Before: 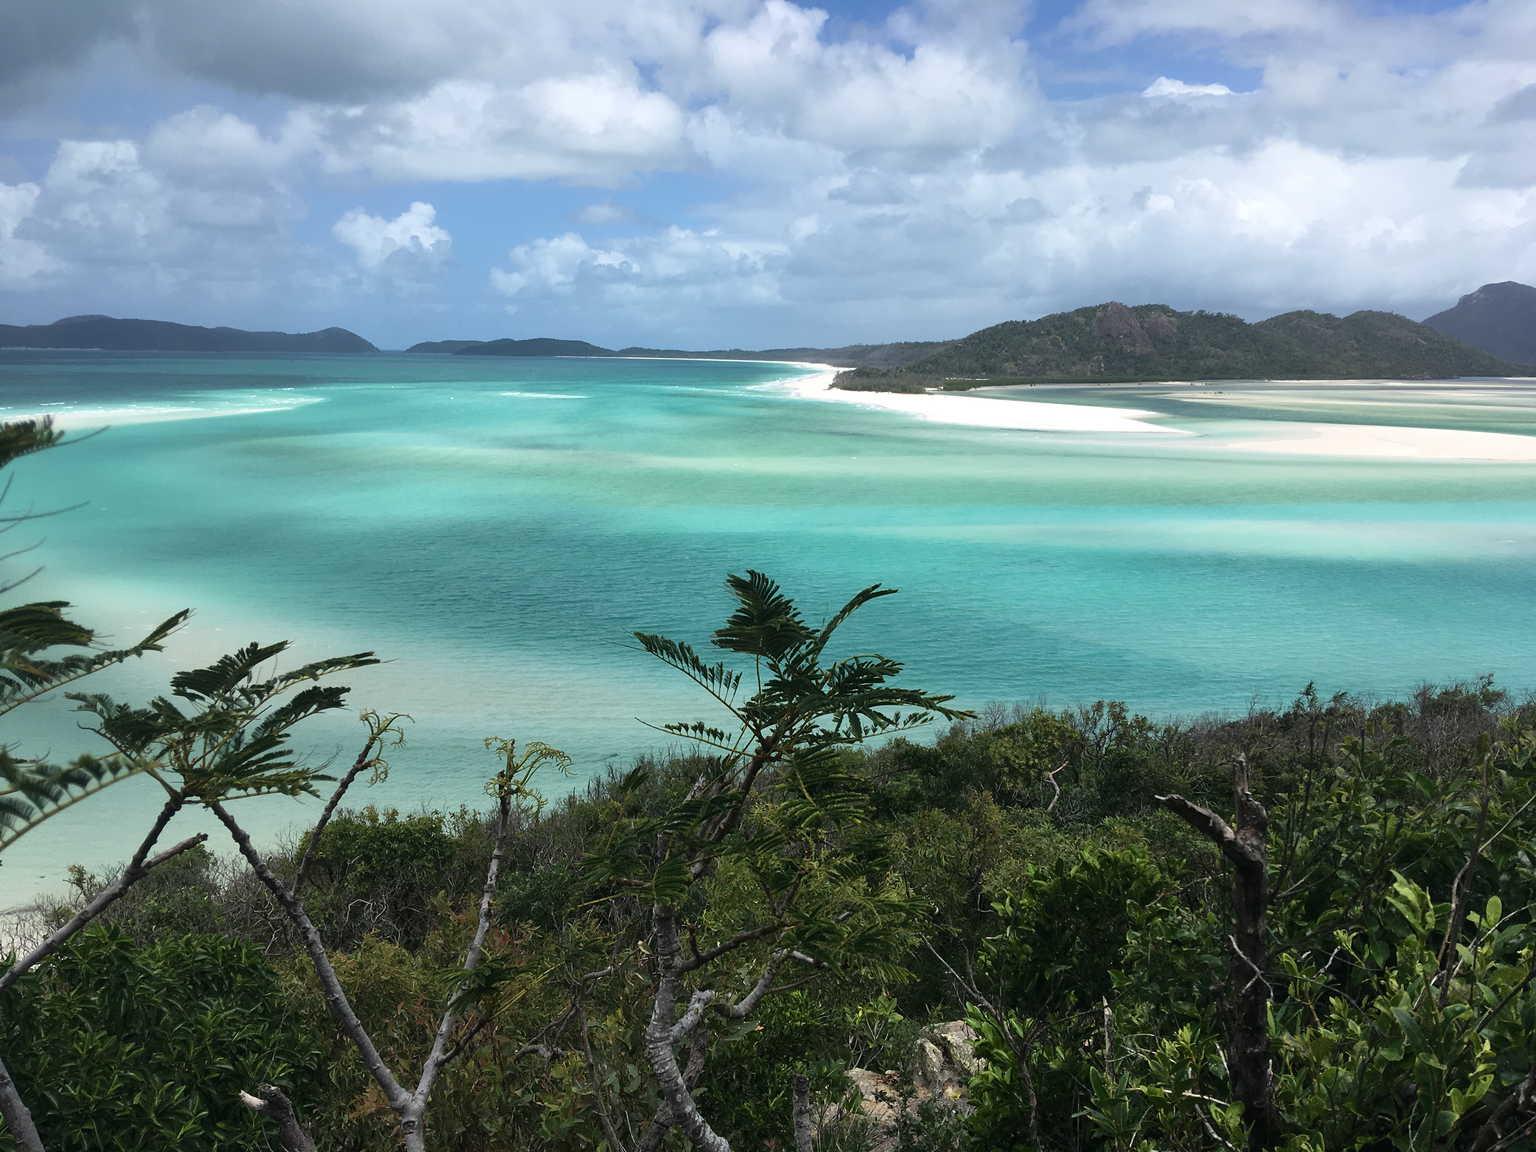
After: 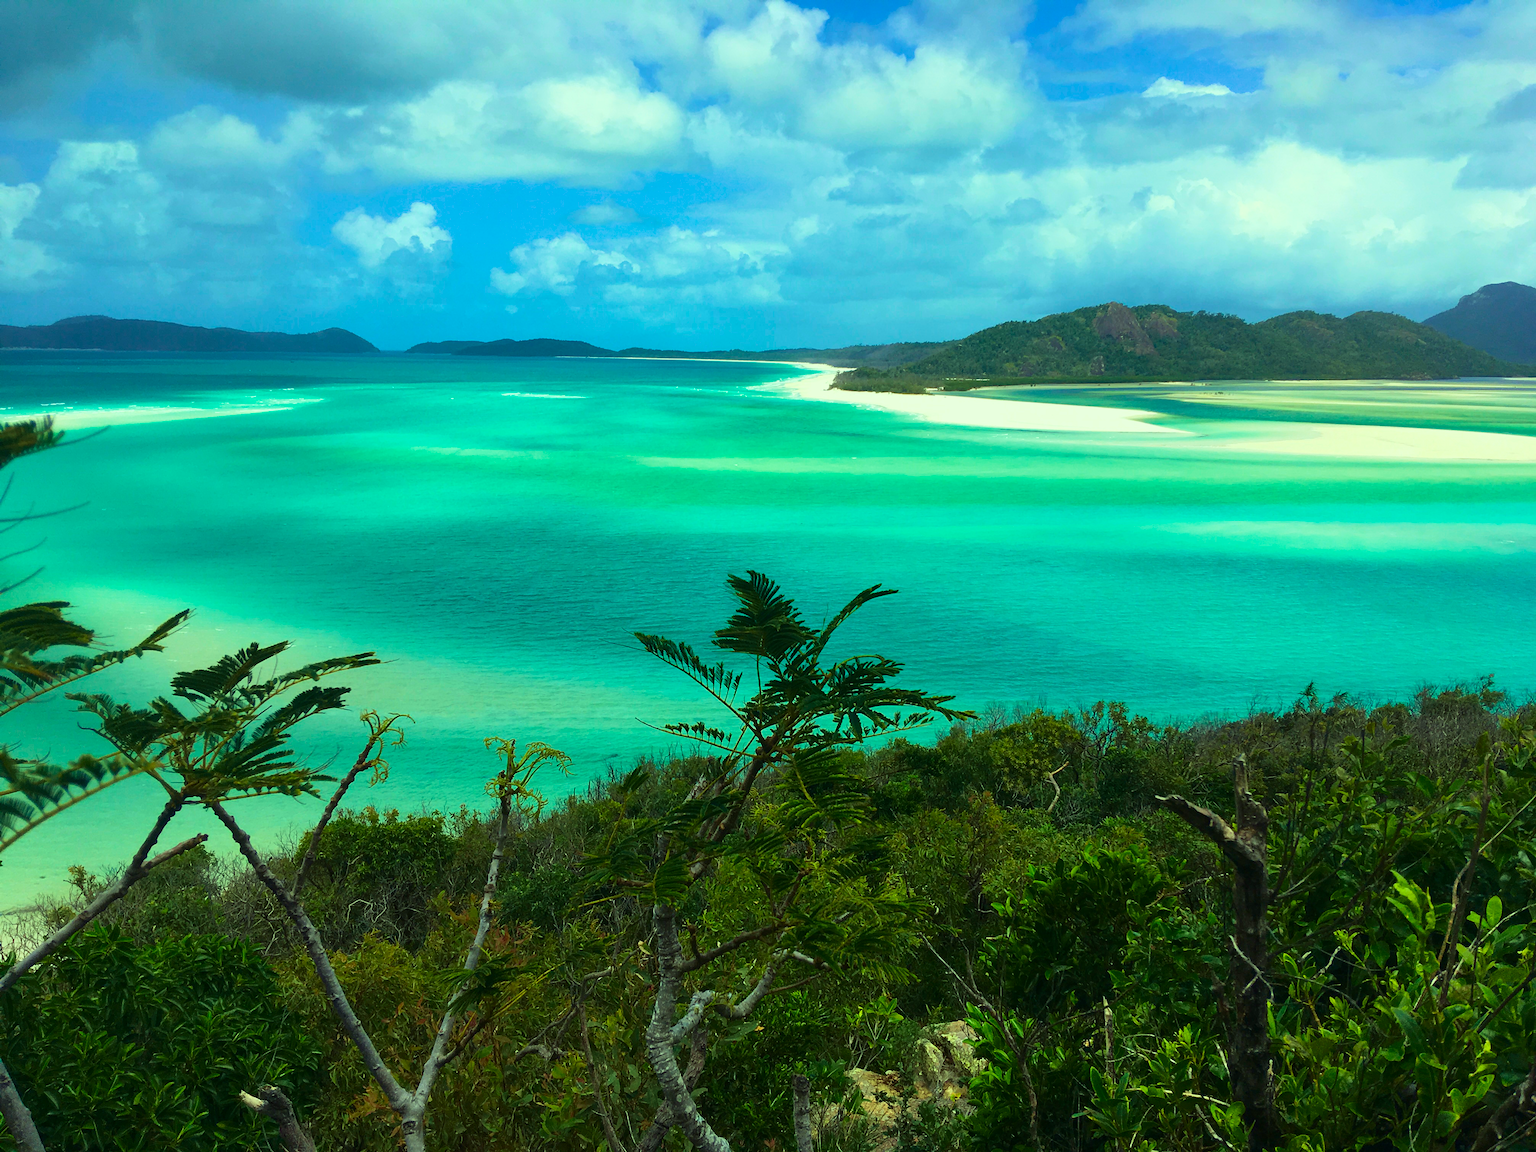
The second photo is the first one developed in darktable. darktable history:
color correction: highlights a* -10.77, highlights b* 9.8, saturation 1.72
velvia: strength 40%
exposure: compensate highlight preservation false
